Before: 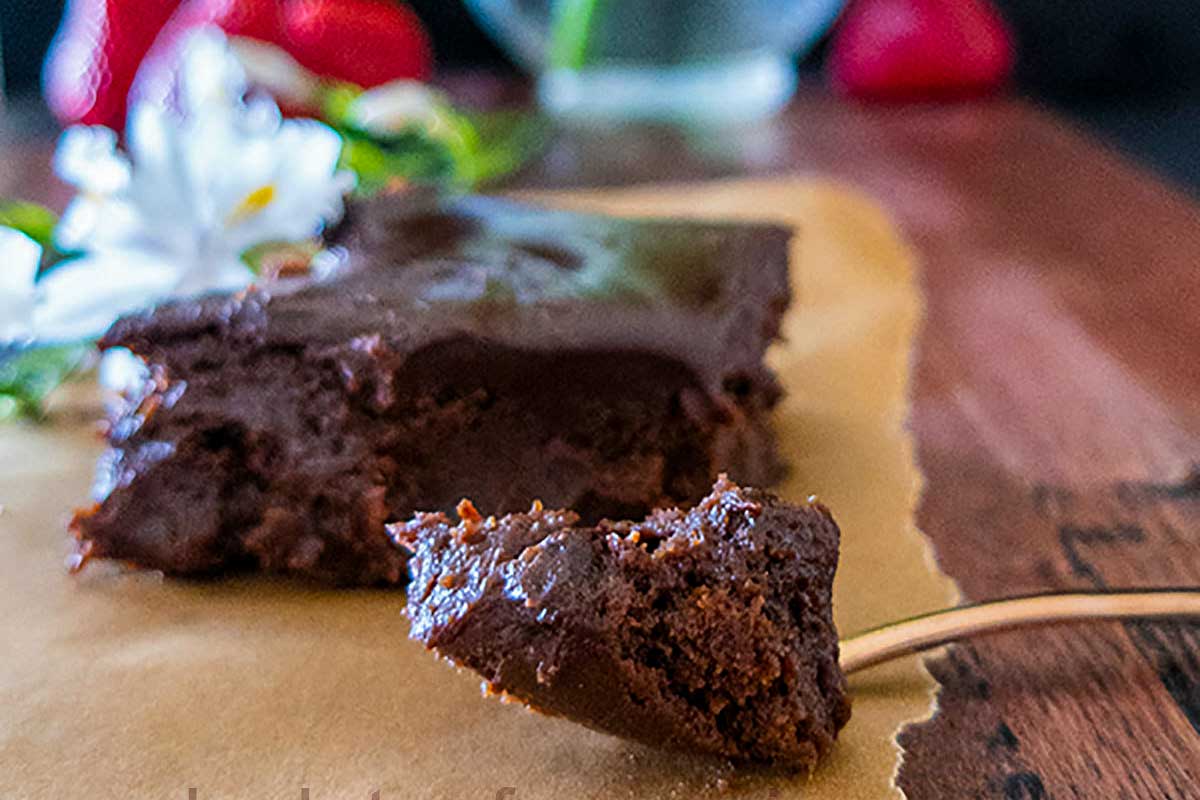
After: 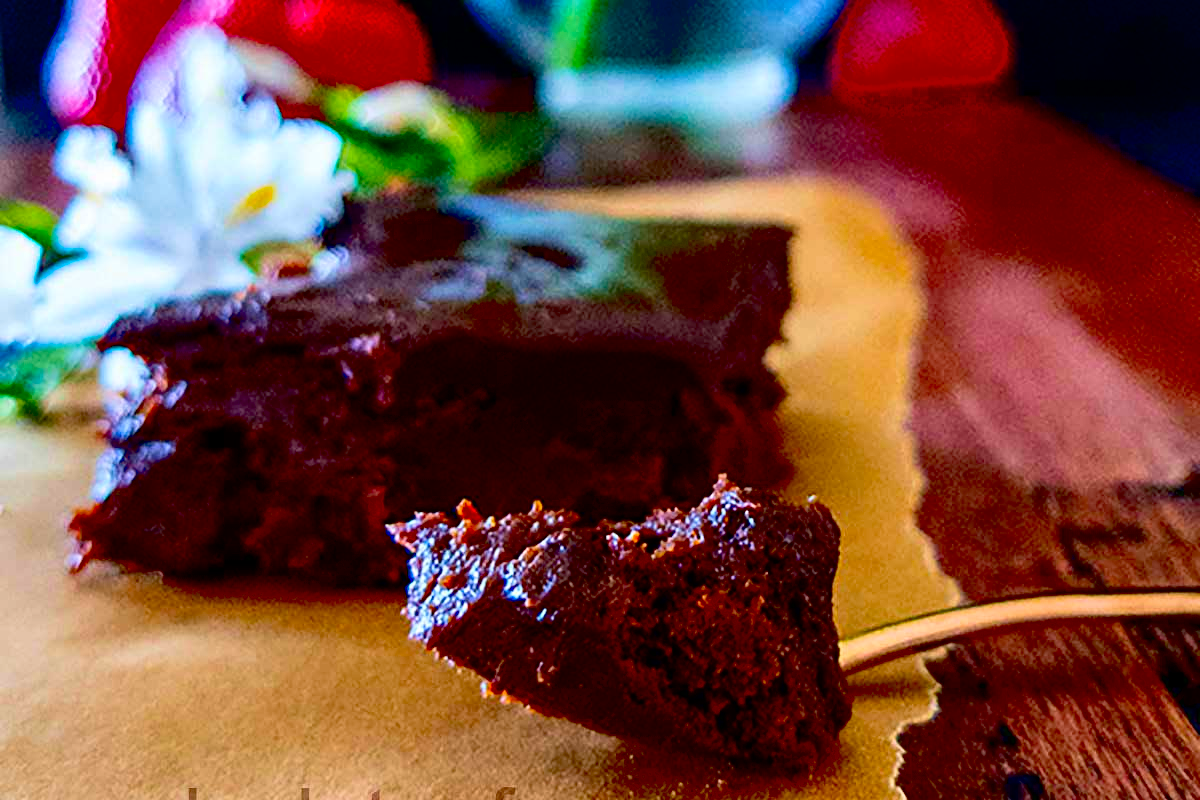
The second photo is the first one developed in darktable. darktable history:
velvia: on, module defaults
exposure: black level correction 0.057, compensate highlight preservation false
color correction: highlights a* 0.011, highlights b* -0.223
contrast brightness saturation: contrast 0.164, saturation 0.32
